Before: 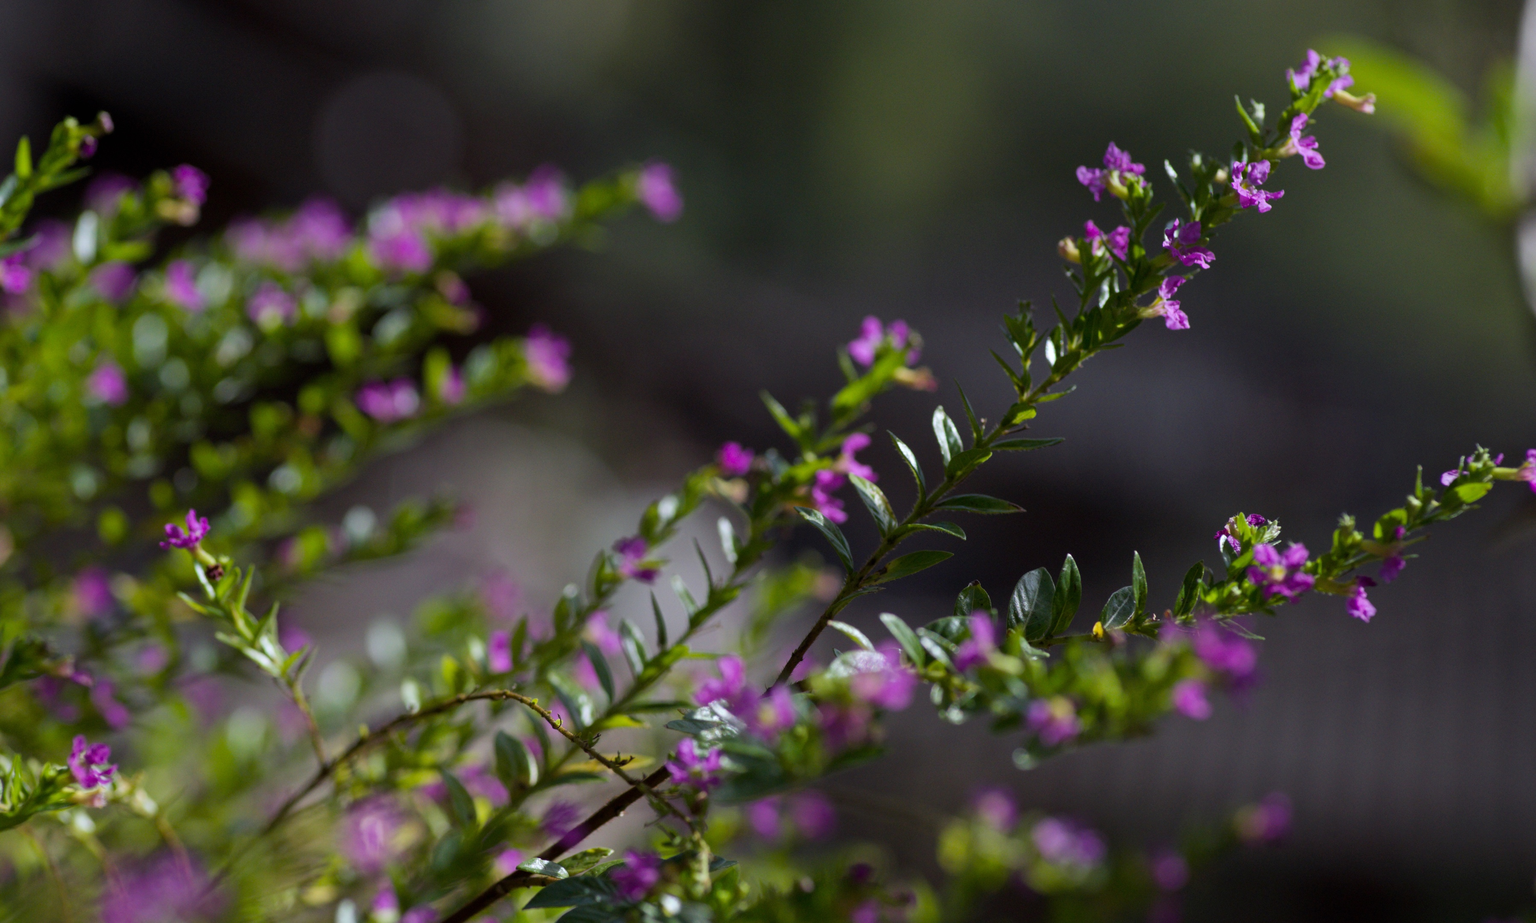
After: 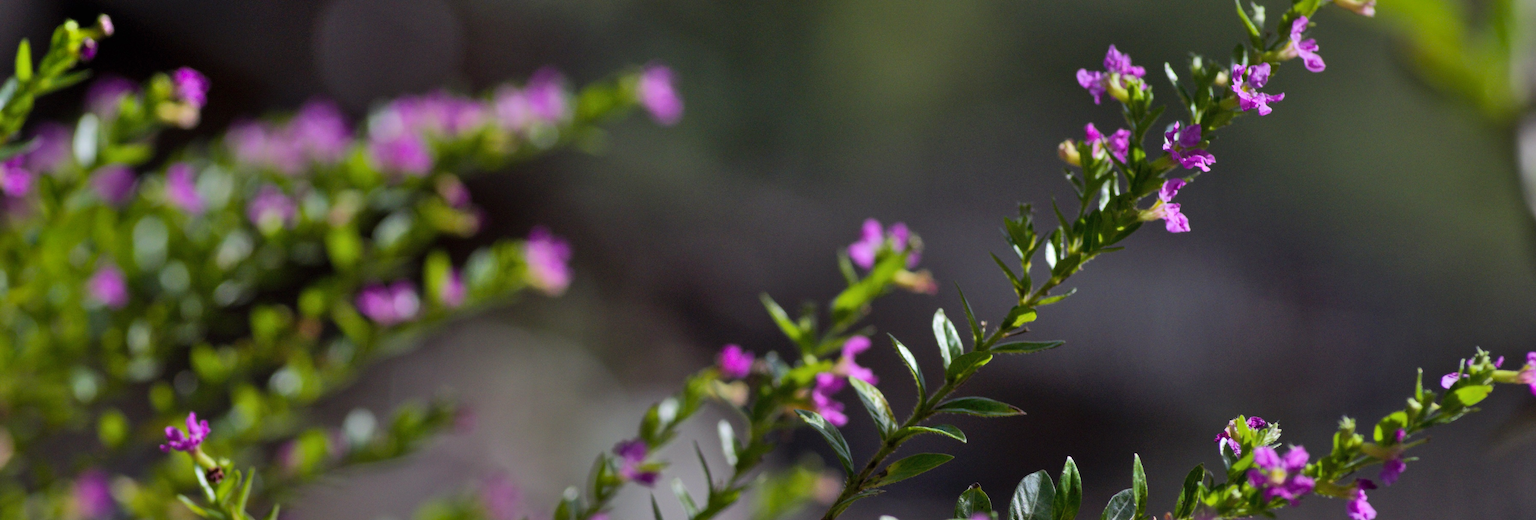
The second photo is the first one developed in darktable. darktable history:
shadows and highlights: soften with gaussian
color correction: highlights b* 2.96
crop and rotate: top 10.604%, bottom 32.988%
